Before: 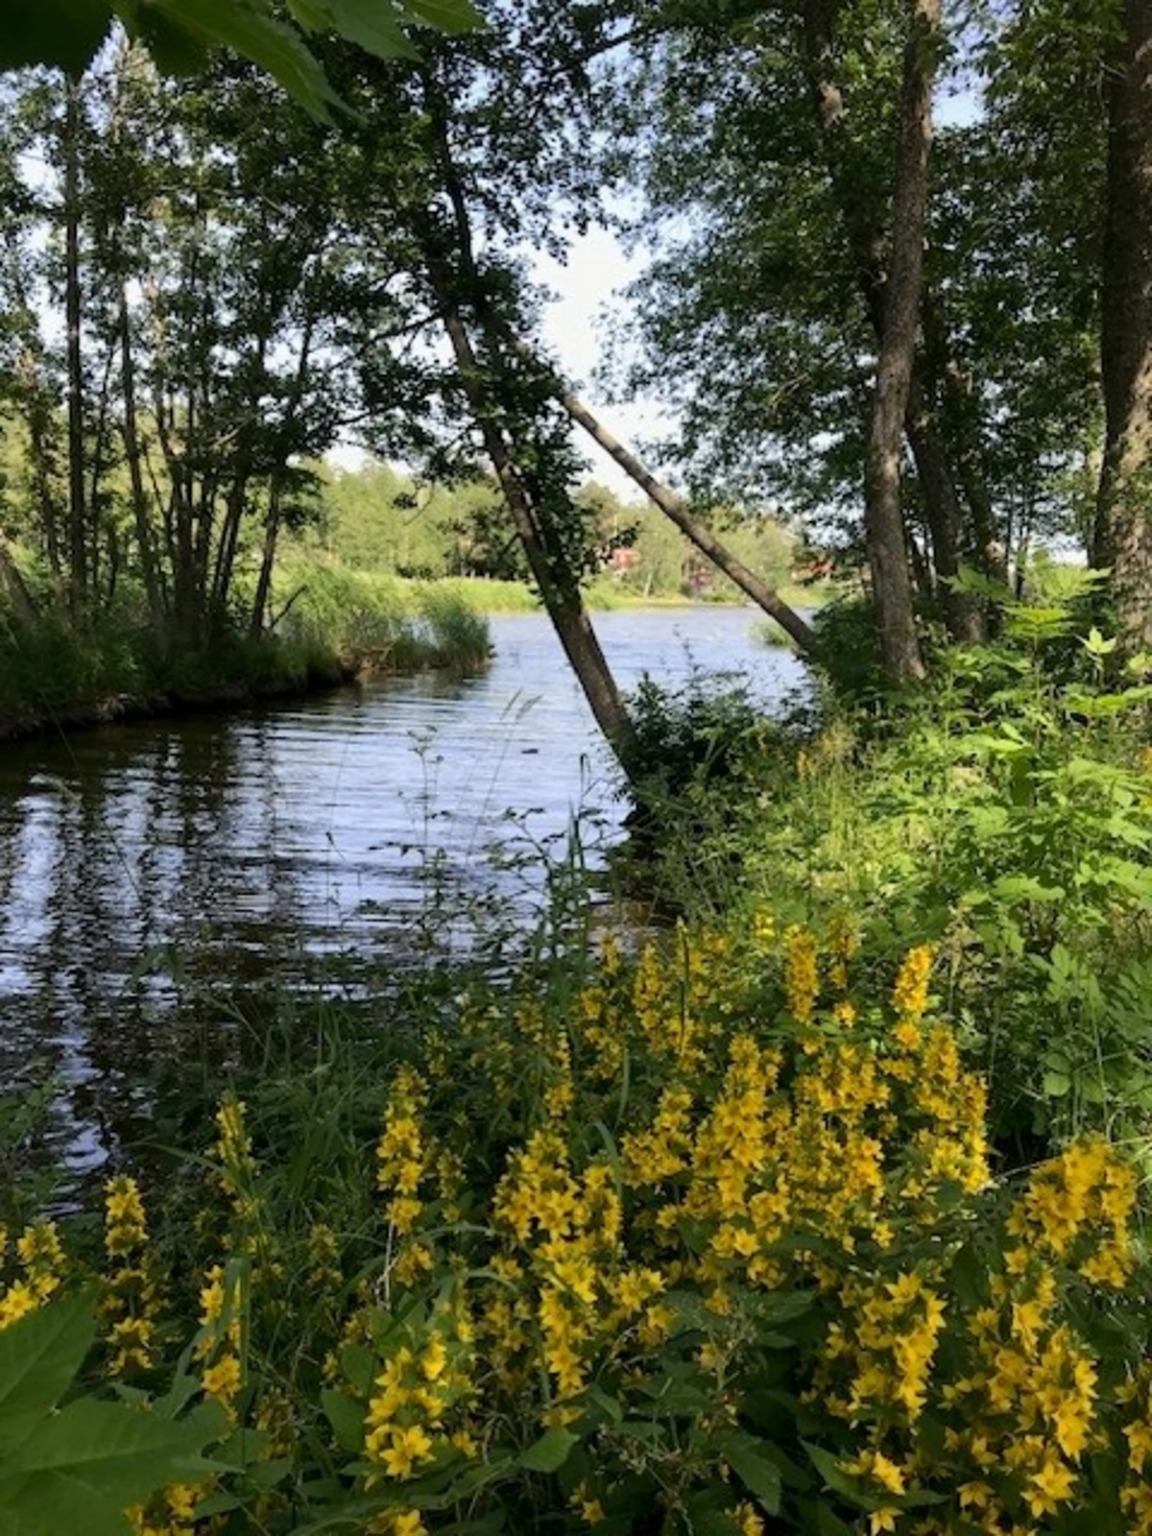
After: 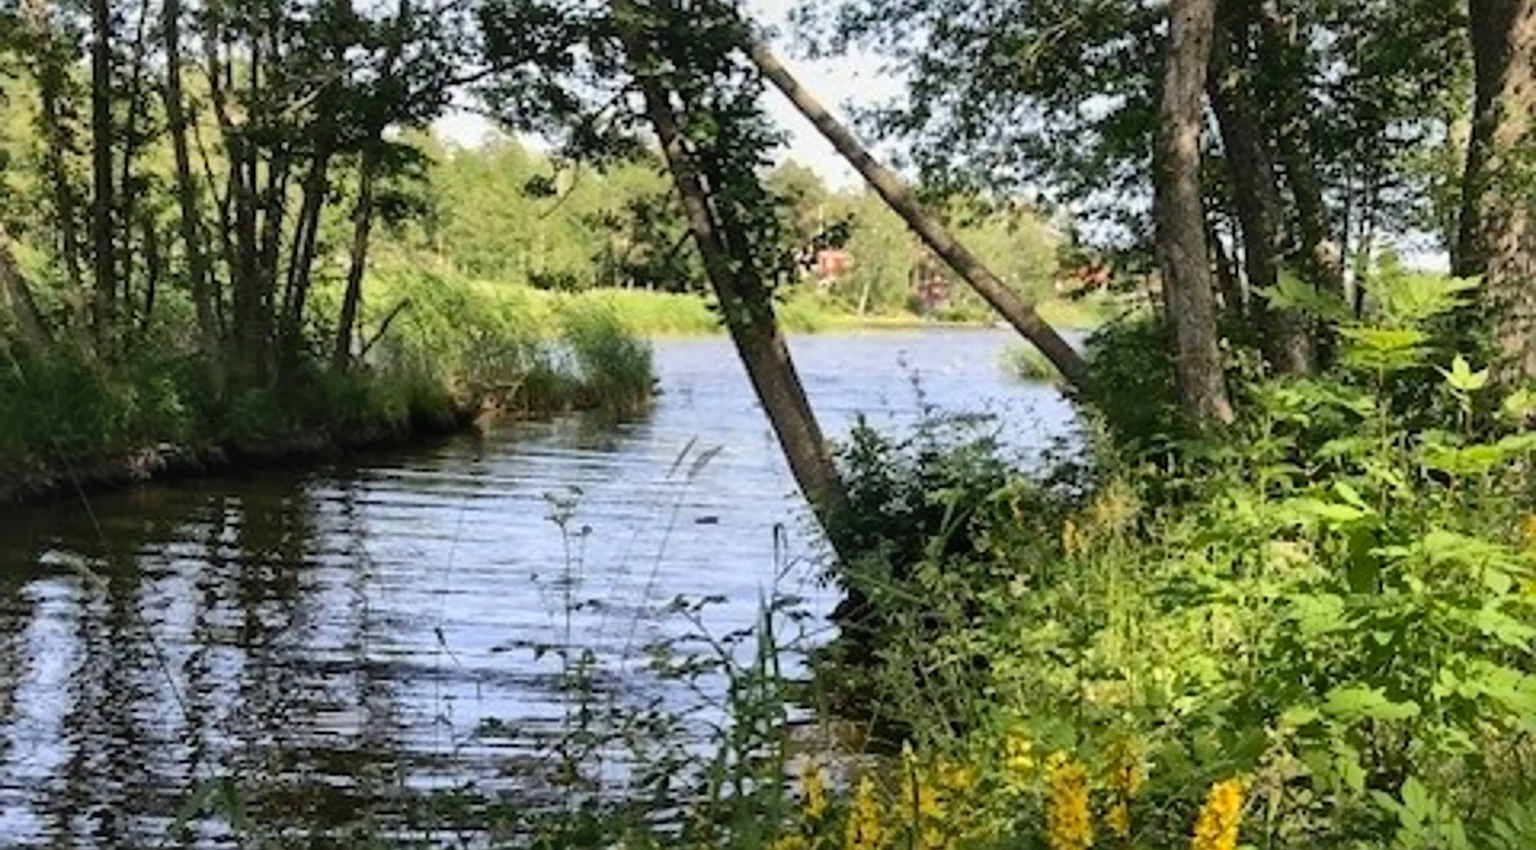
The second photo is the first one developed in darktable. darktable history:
sharpen: on, module defaults
crop and rotate: top 23.529%, bottom 34.948%
contrast brightness saturation: contrast -0.099, brightness 0.043, saturation 0.08
local contrast: mode bilateral grid, contrast 19, coarseness 50, detail 158%, midtone range 0.2
